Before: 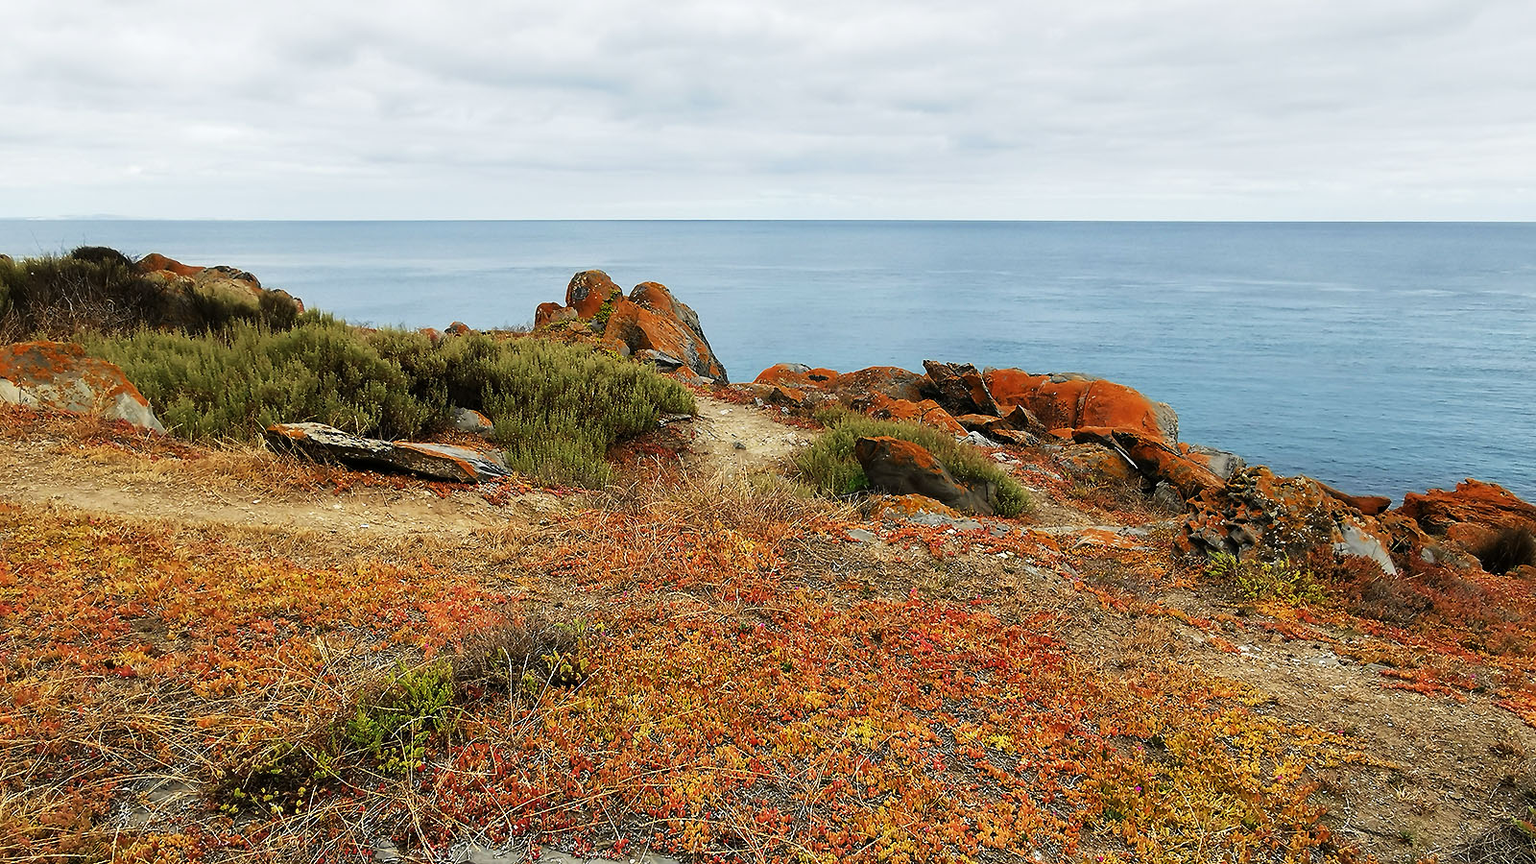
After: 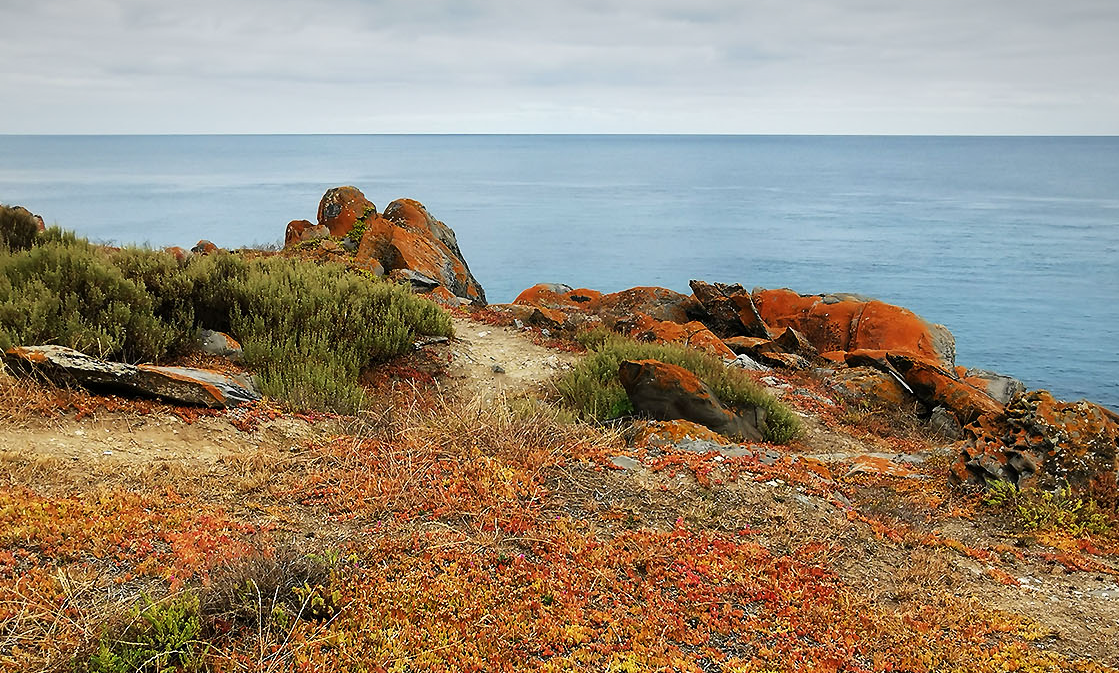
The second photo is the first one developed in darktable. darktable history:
crop and rotate: left 17.046%, top 10.659%, right 12.989%, bottom 14.553%
vignetting: fall-off start 97.52%, fall-off radius 100%, brightness -0.574, saturation 0, center (-0.027, 0.404), width/height ratio 1.368, unbound false
